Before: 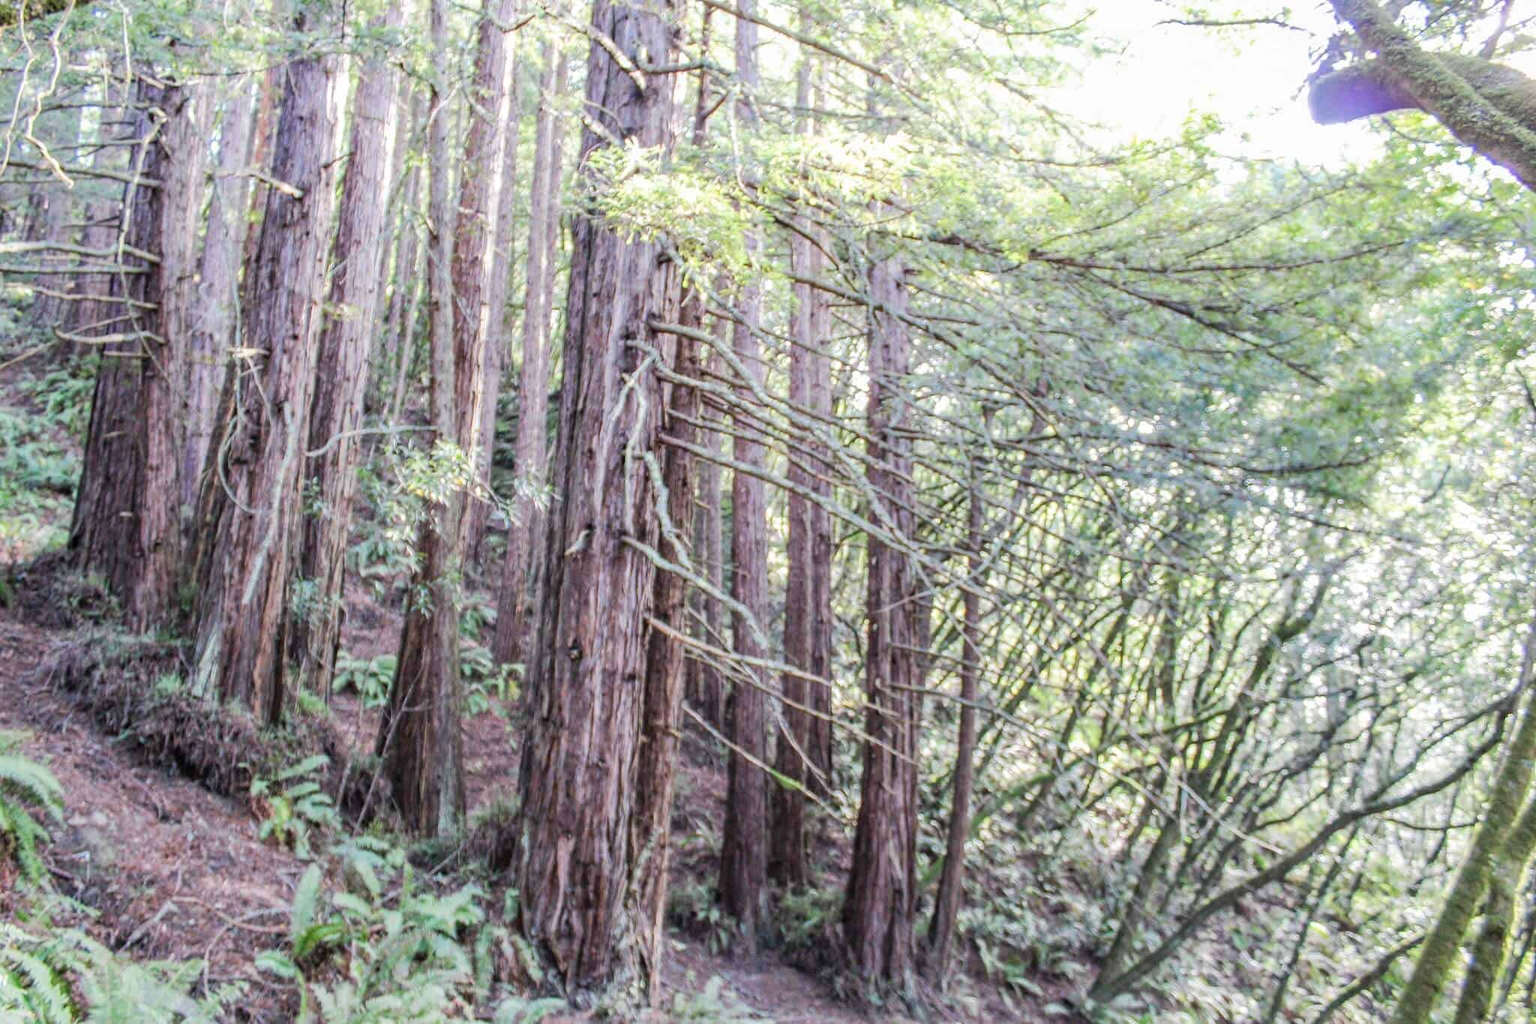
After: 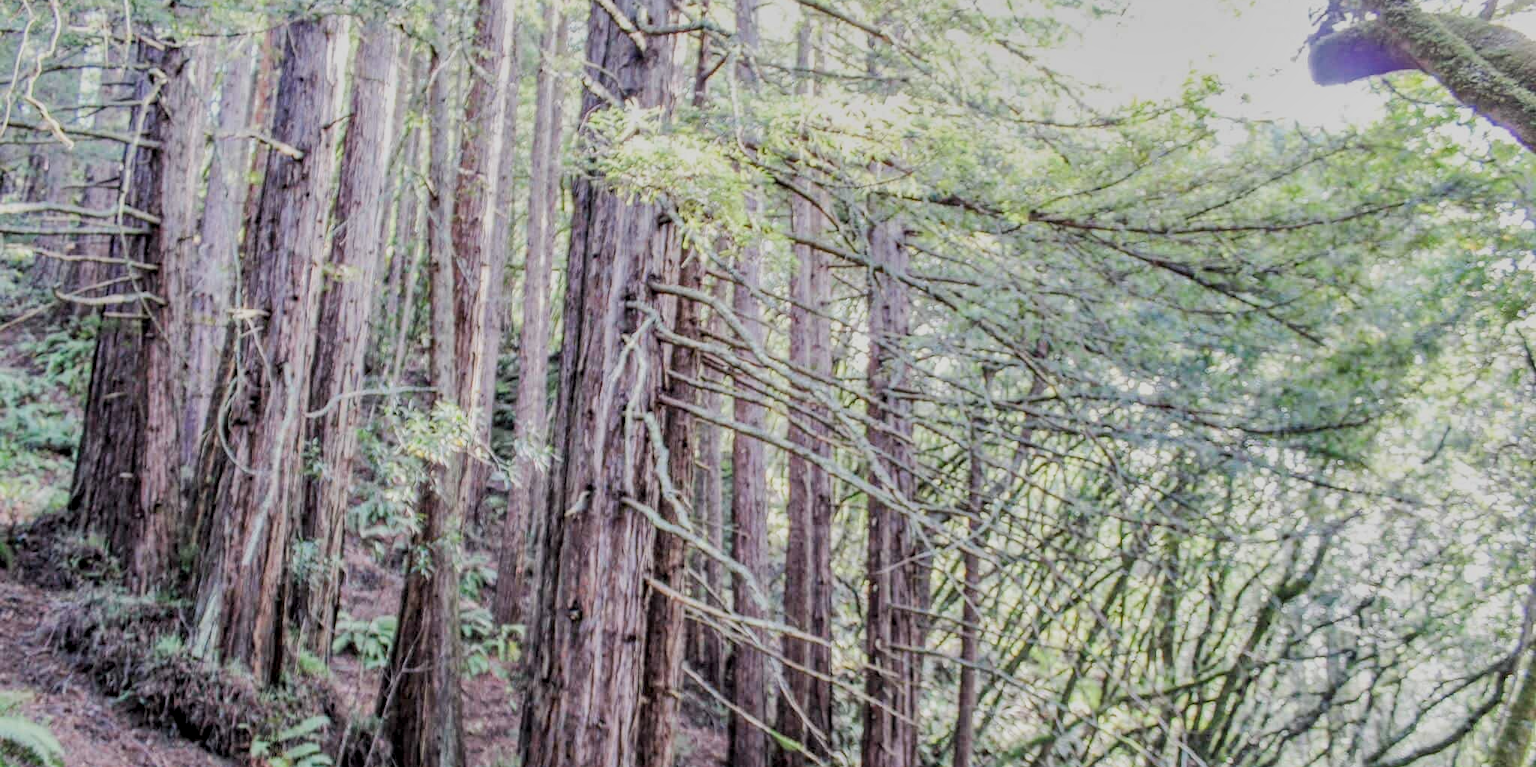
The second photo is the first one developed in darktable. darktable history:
local contrast: on, module defaults
crop: top 3.857%, bottom 21.132%
filmic rgb: black relative exposure -7.65 EV, white relative exposure 4.56 EV, hardness 3.61
shadows and highlights: shadows 25, highlights -48, soften with gaussian
